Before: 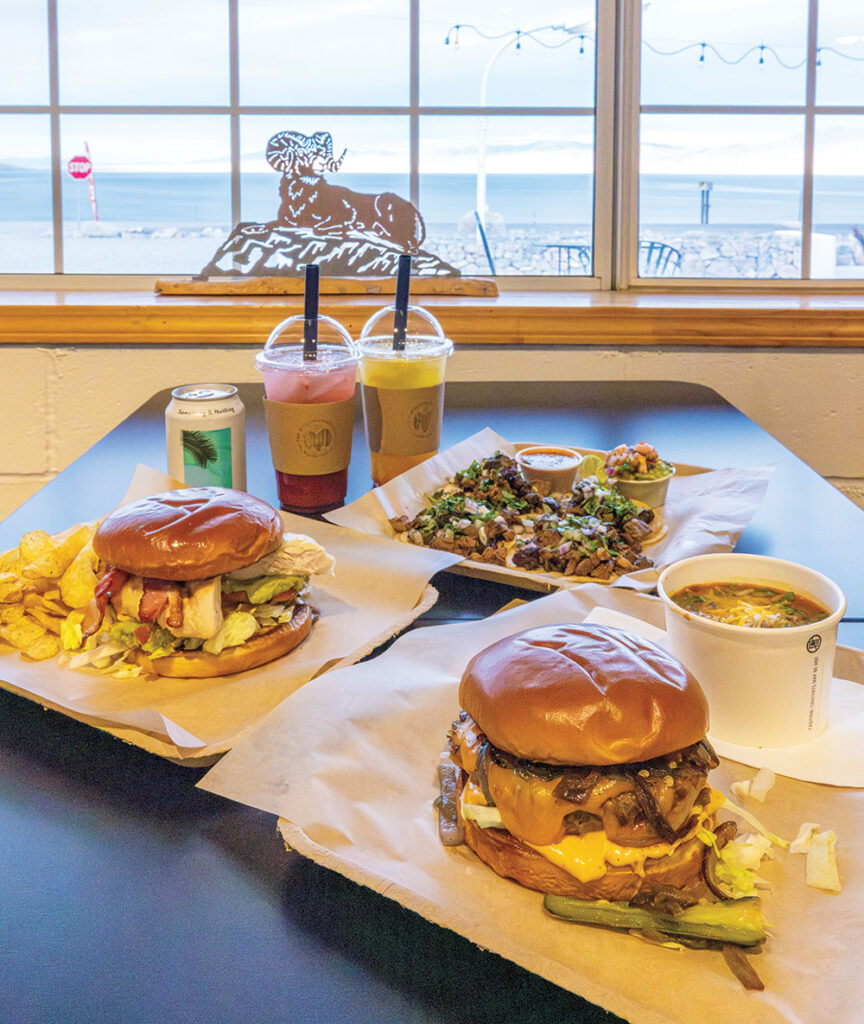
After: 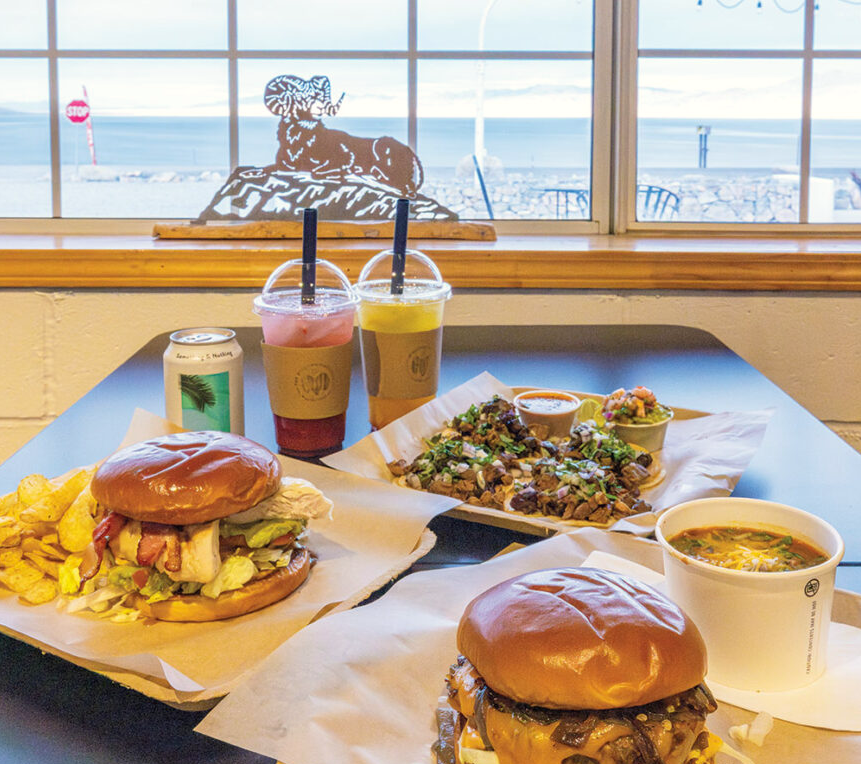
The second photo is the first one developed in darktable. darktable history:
crop: left 0.332%, top 5.561%, bottom 19.766%
color correction: highlights b* 3.04
